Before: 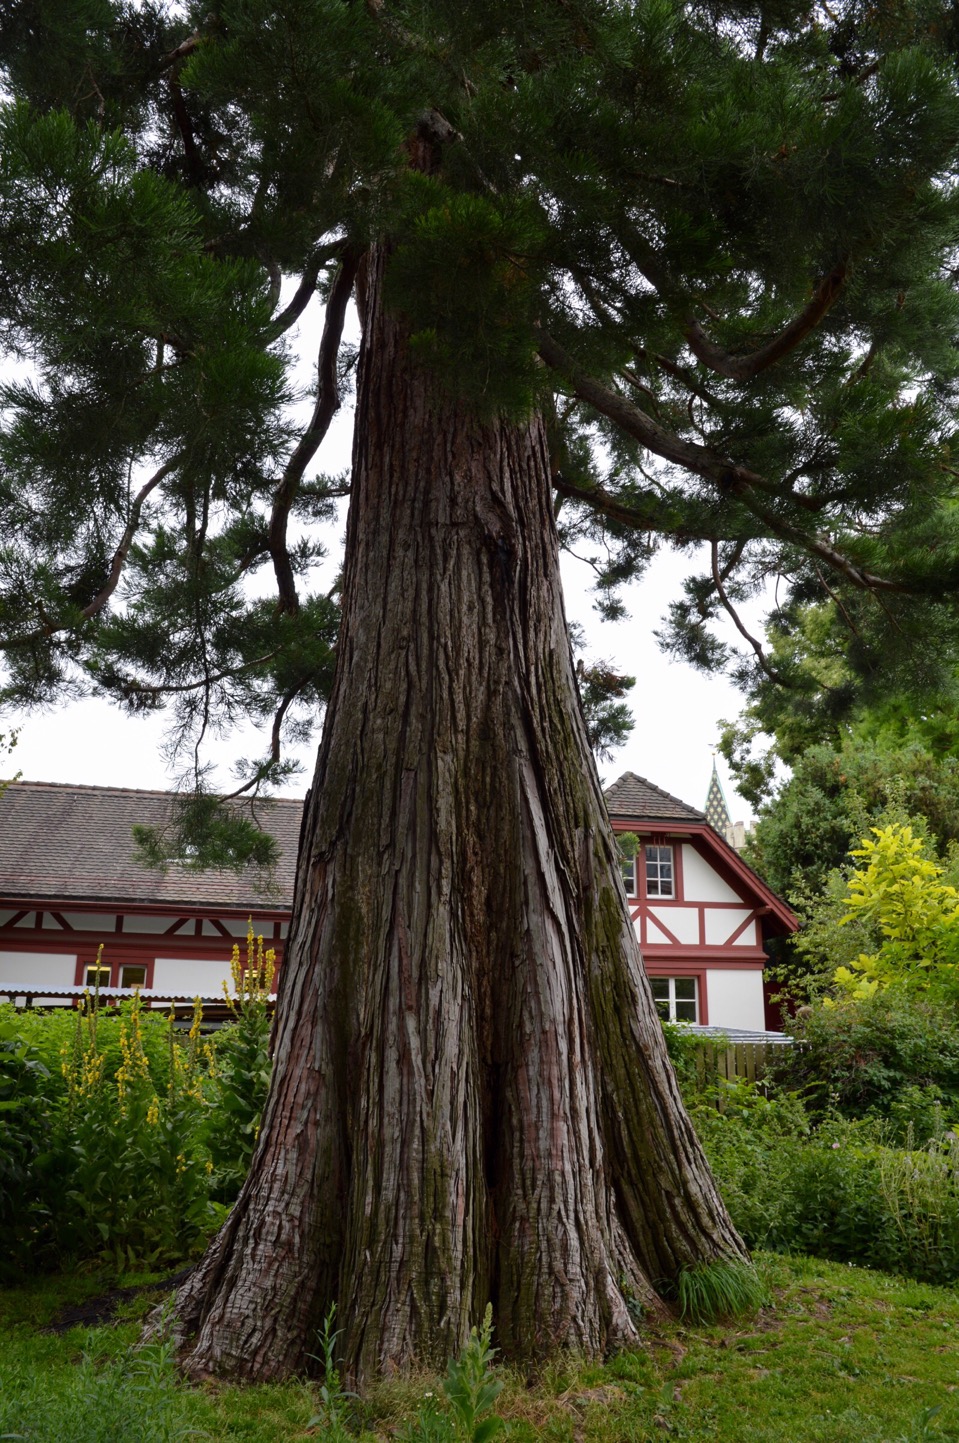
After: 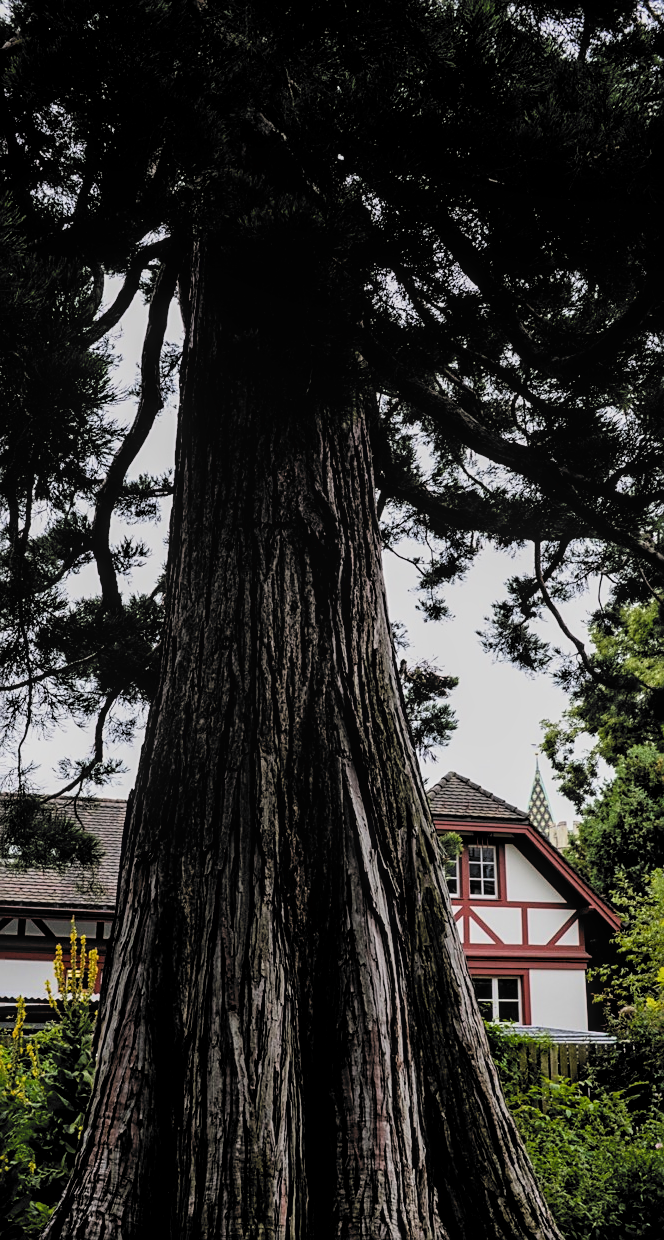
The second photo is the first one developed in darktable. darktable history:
filmic rgb: black relative exposure -5.08 EV, white relative exposure 3.99 EV, hardness 2.9, contrast 1.384, highlights saturation mix -28.99%, color science v6 (2022)
local contrast: on, module defaults
crop: left 18.46%, right 12.238%, bottom 14.008%
sharpen: on, module defaults
exposure: exposure -0.11 EV, compensate highlight preservation false
color balance rgb: shadows lift › chroma 0.824%, shadows lift › hue 112.33°, perceptual saturation grading › global saturation 19.597%
